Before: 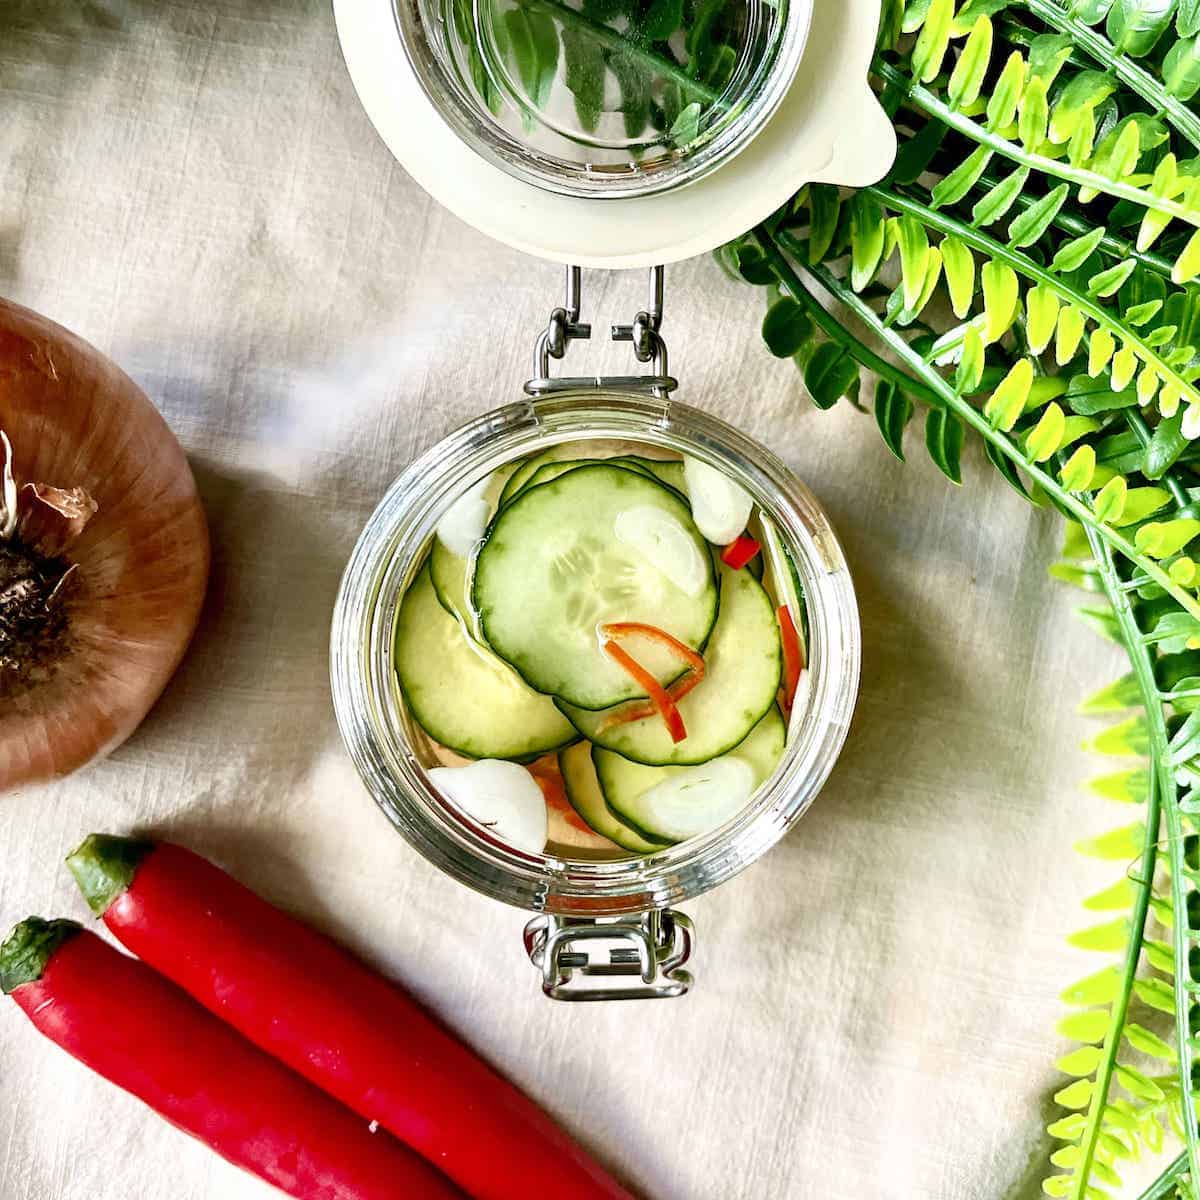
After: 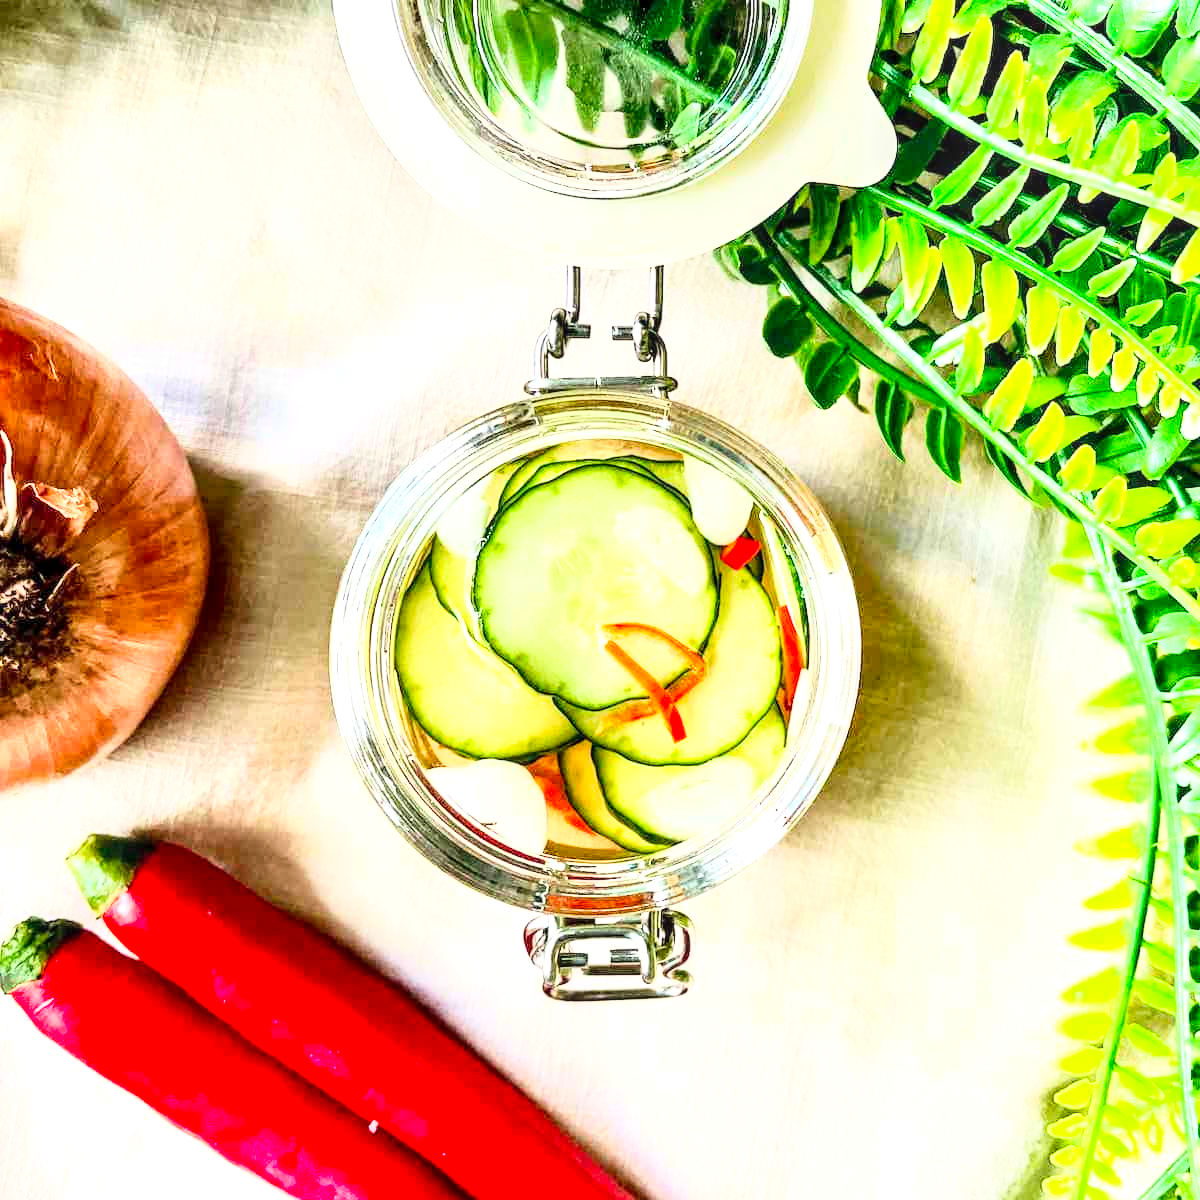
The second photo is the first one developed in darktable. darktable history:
exposure: exposure 0.407 EV, compensate exposure bias true, compensate highlight preservation false
local contrast: detail 130%
base curve: curves: ch0 [(0, 0) (0.018, 0.026) (0.143, 0.37) (0.33, 0.731) (0.458, 0.853) (0.735, 0.965) (0.905, 0.986) (1, 1)]
